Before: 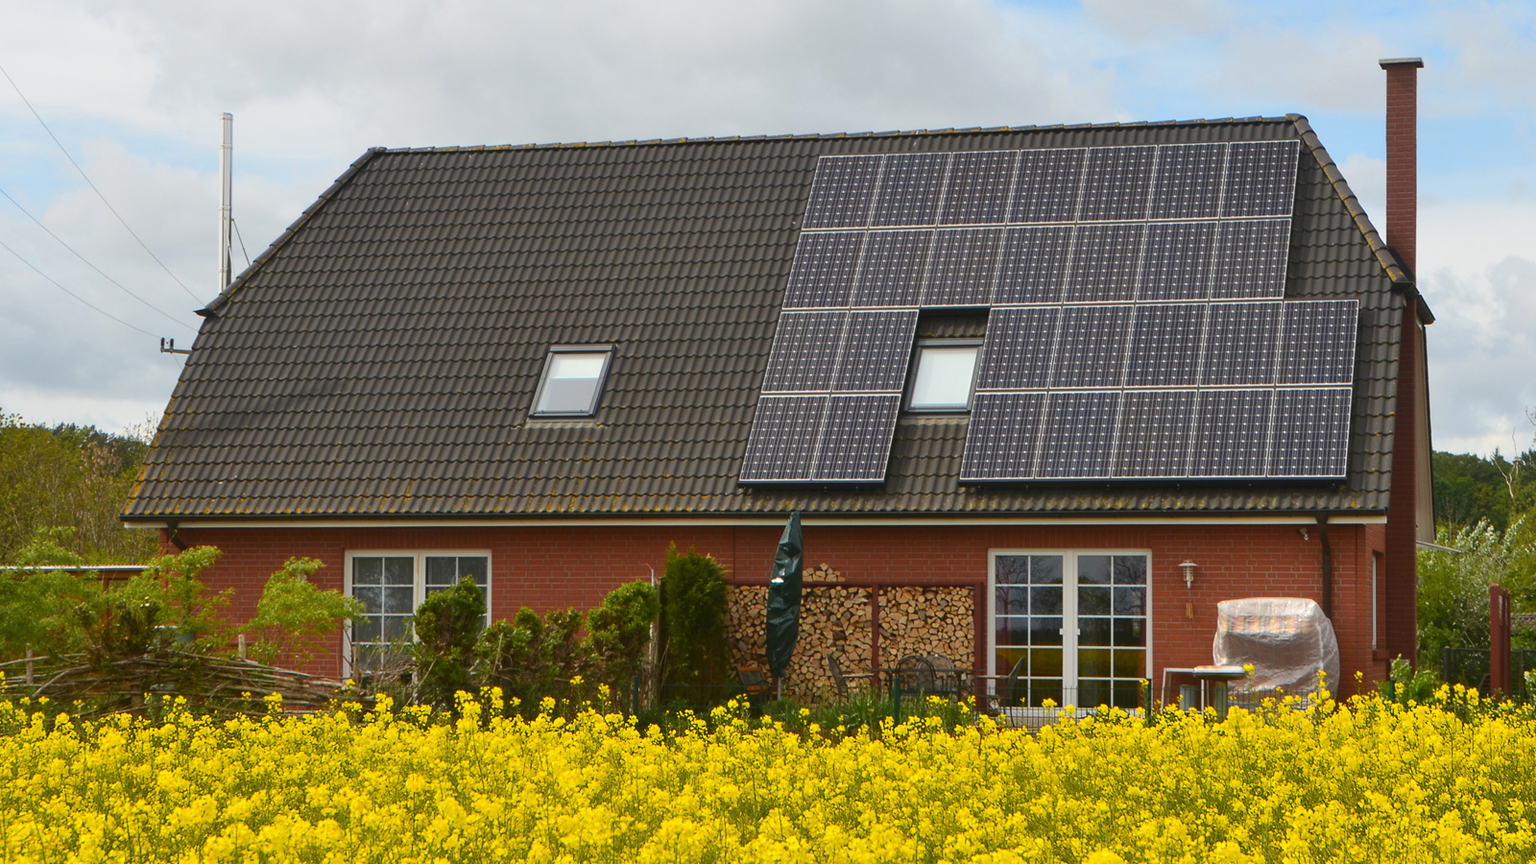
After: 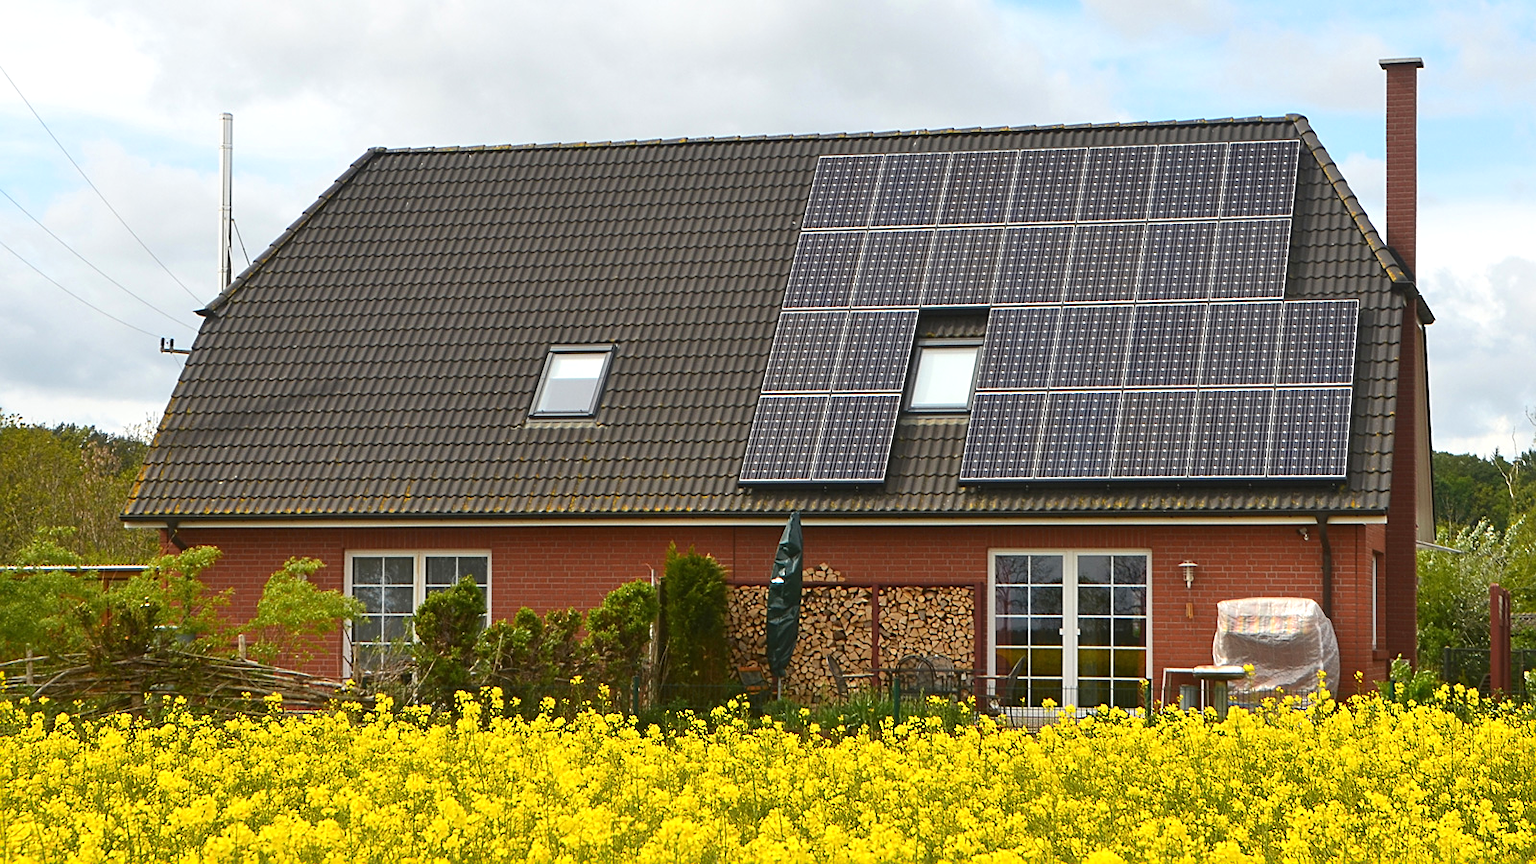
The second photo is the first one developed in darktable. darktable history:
exposure: exposure 0.373 EV, compensate highlight preservation false
sharpen: on, module defaults
